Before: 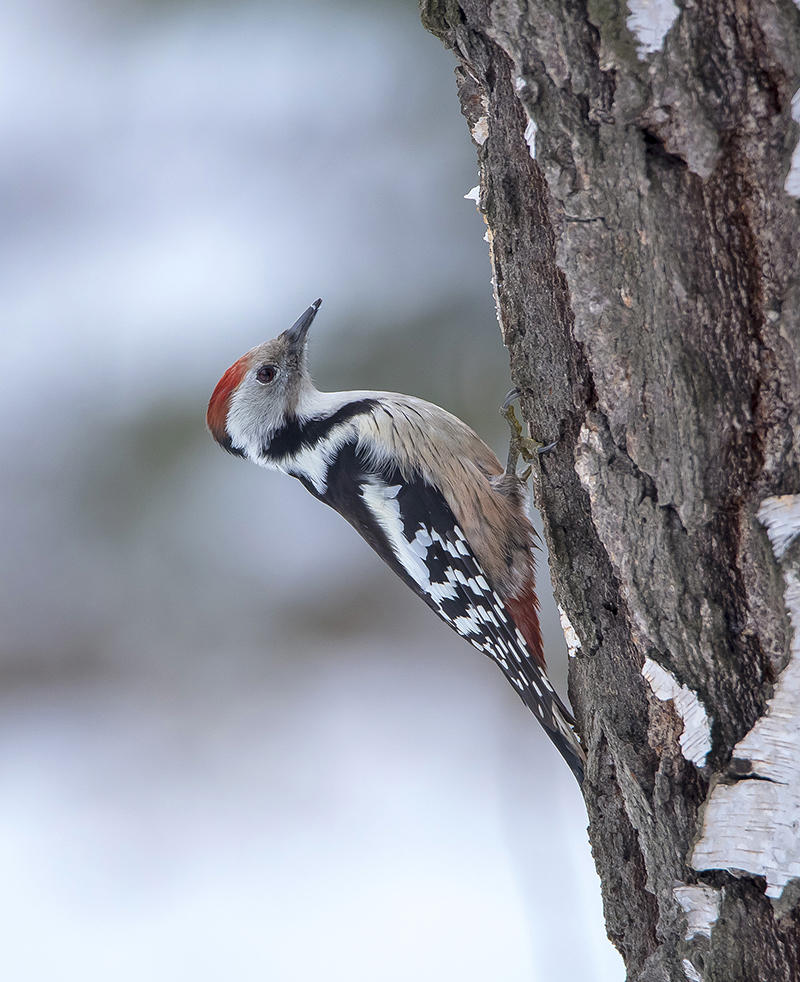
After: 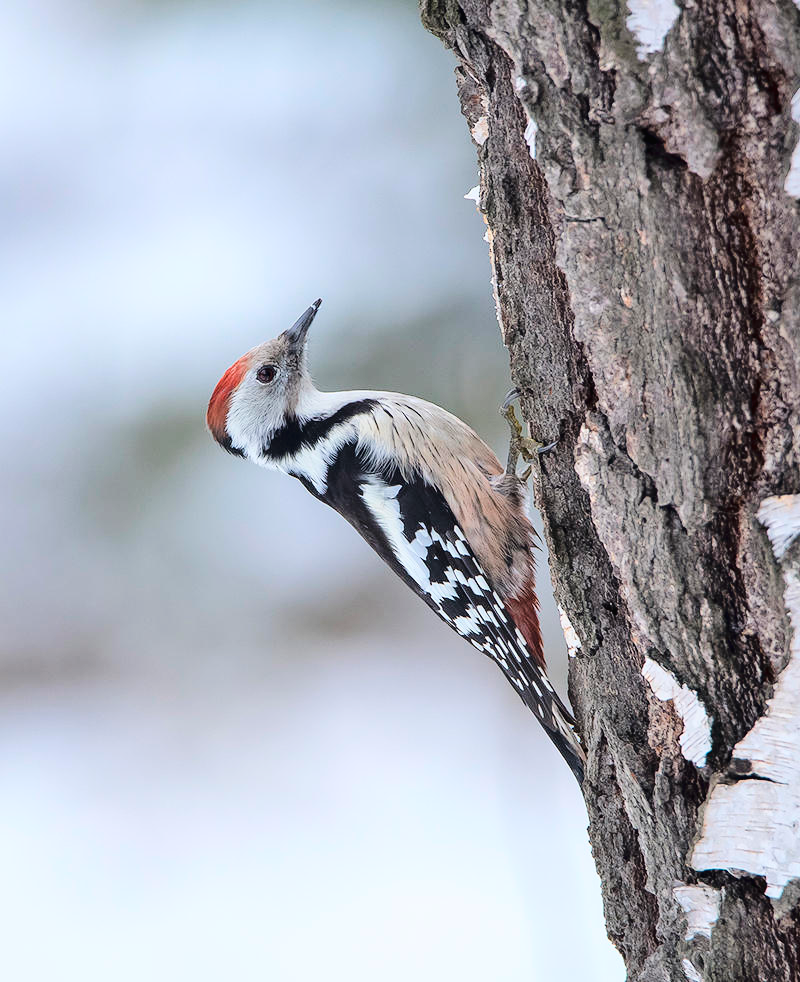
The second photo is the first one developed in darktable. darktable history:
color correction: highlights b* -0.014, saturation 0.839
tone curve: curves: ch0 [(0, 0.014) (0.12, 0.096) (0.386, 0.49) (0.54, 0.684) (0.751, 0.855) (0.89, 0.943) (0.998, 0.989)]; ch1 [(0, 0) (0.133, 0.099) (0.437, 0.41) (0.5, 0.5) (0.517, 0.536) (0.548, 0.575) (0.582, 0.631) (0.627, 0.688) (0.836, 0.868) (1, 1)]; ch2 [(0, 0) (0.374, 0.341) (0.456, 0.443) (0.478, 0.49) (0.501, 0.5) (0.528, 0.538) (0.55, 0.6) (0.572, 0.63) (0.702, 0.765) (1, 1)], color space Lab, linked channels, preserve colors none
